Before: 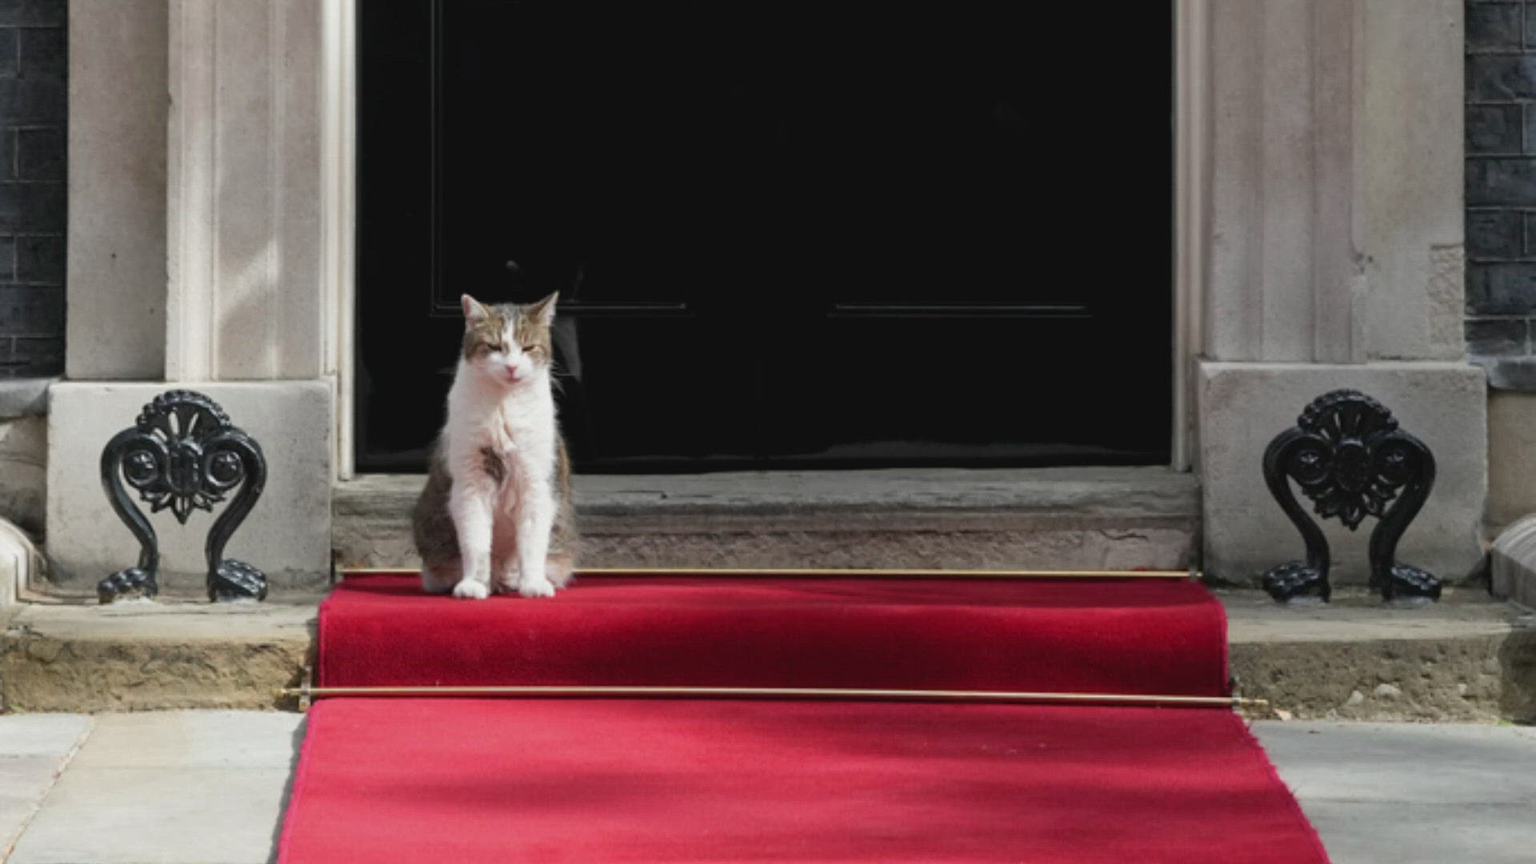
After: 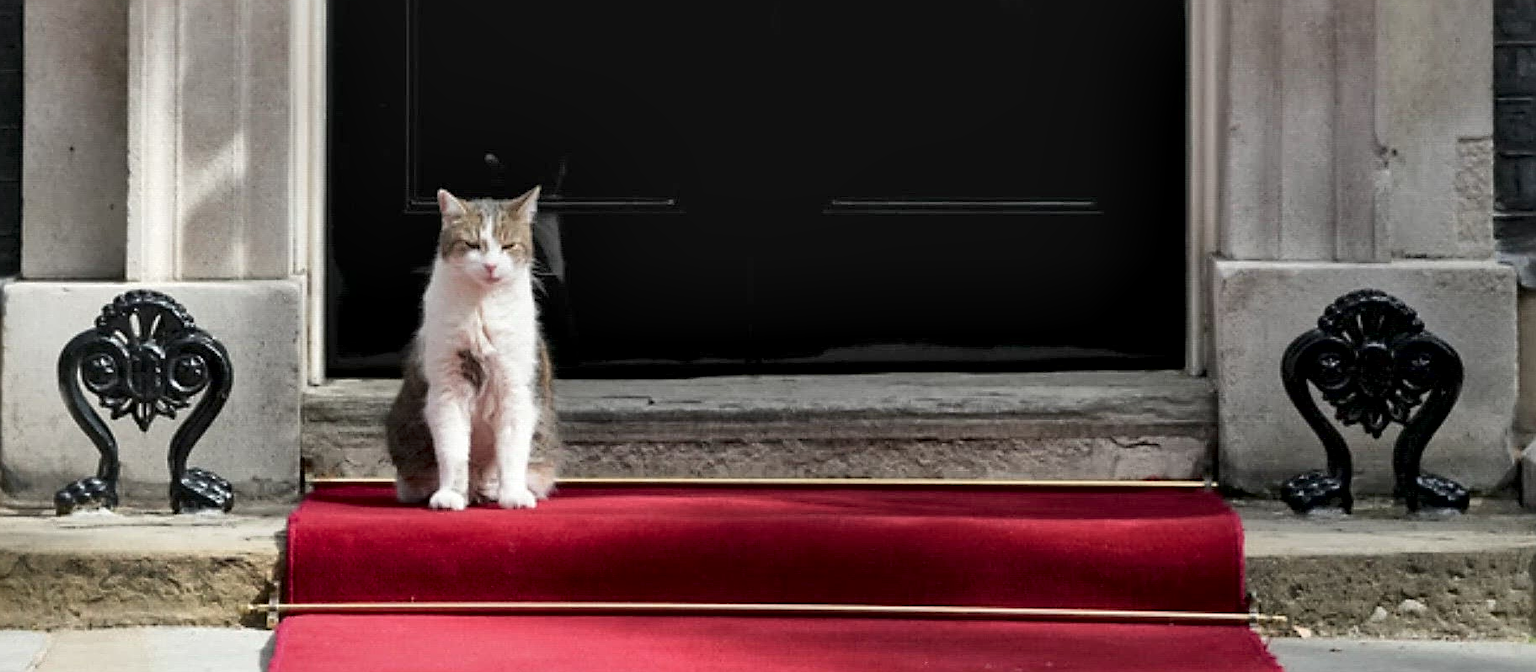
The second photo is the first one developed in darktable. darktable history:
crop and rotate: left 2.991%, top 13.302%, right 1.981%, bottom 12.636%
sharpen: radius 1.4, amount 1.25, threshold 0.7
local contrast: mode bilateral grid, contrast 70, coarseness 75, detail 180%, midtone range 0.2
